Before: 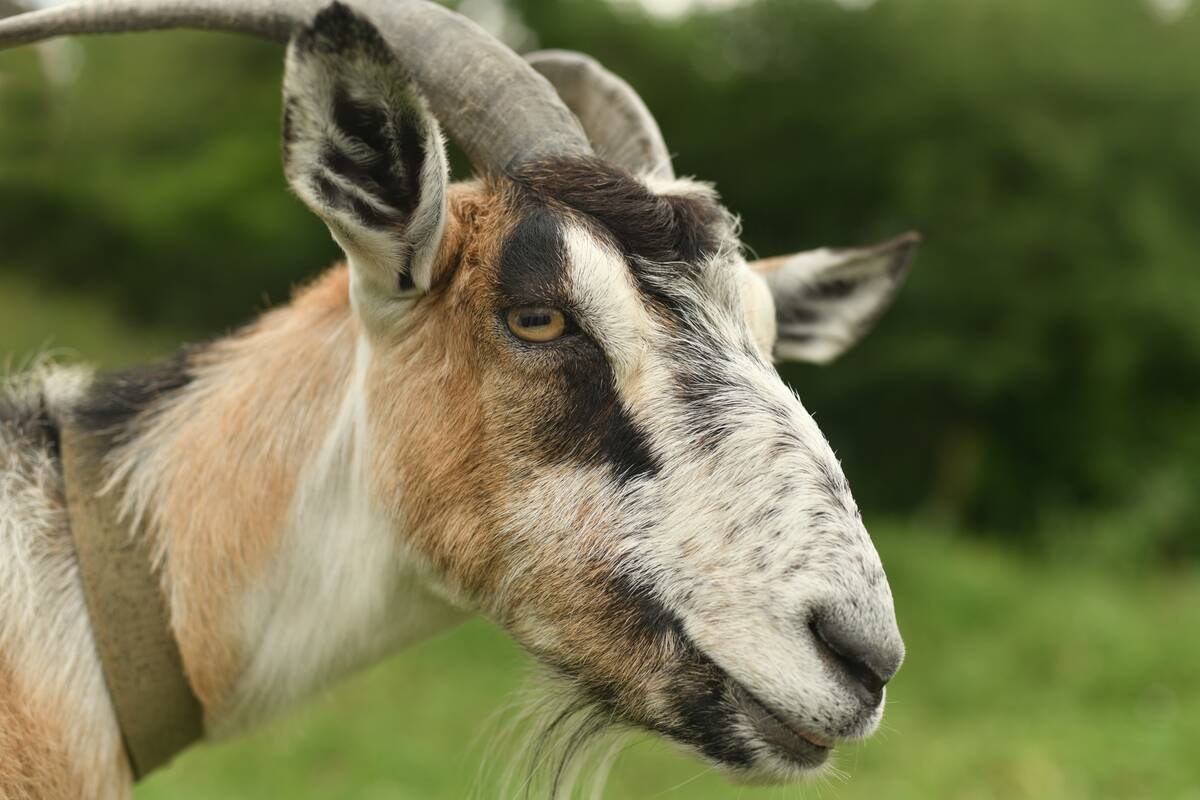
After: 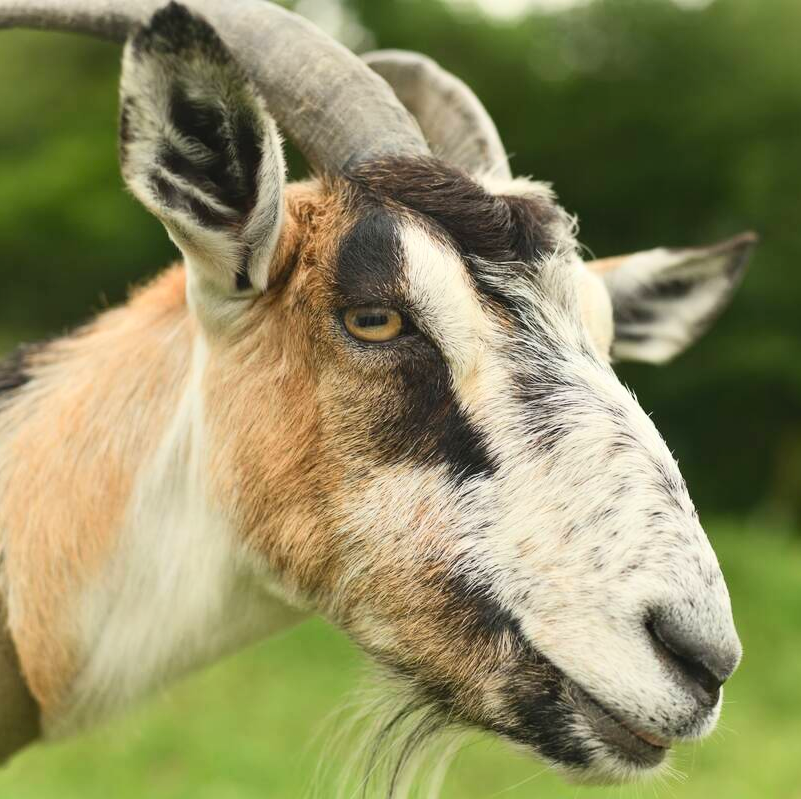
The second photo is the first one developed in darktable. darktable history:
contrast brightness saturation: contrast 0.2, brightness 0.169, saturation 0.218
crop and rotate: left 13.635%, right 19.584%
tone equalizer: edges refinement/feathering 500, mask exposure compensation -1.57 EV, preserve details no
